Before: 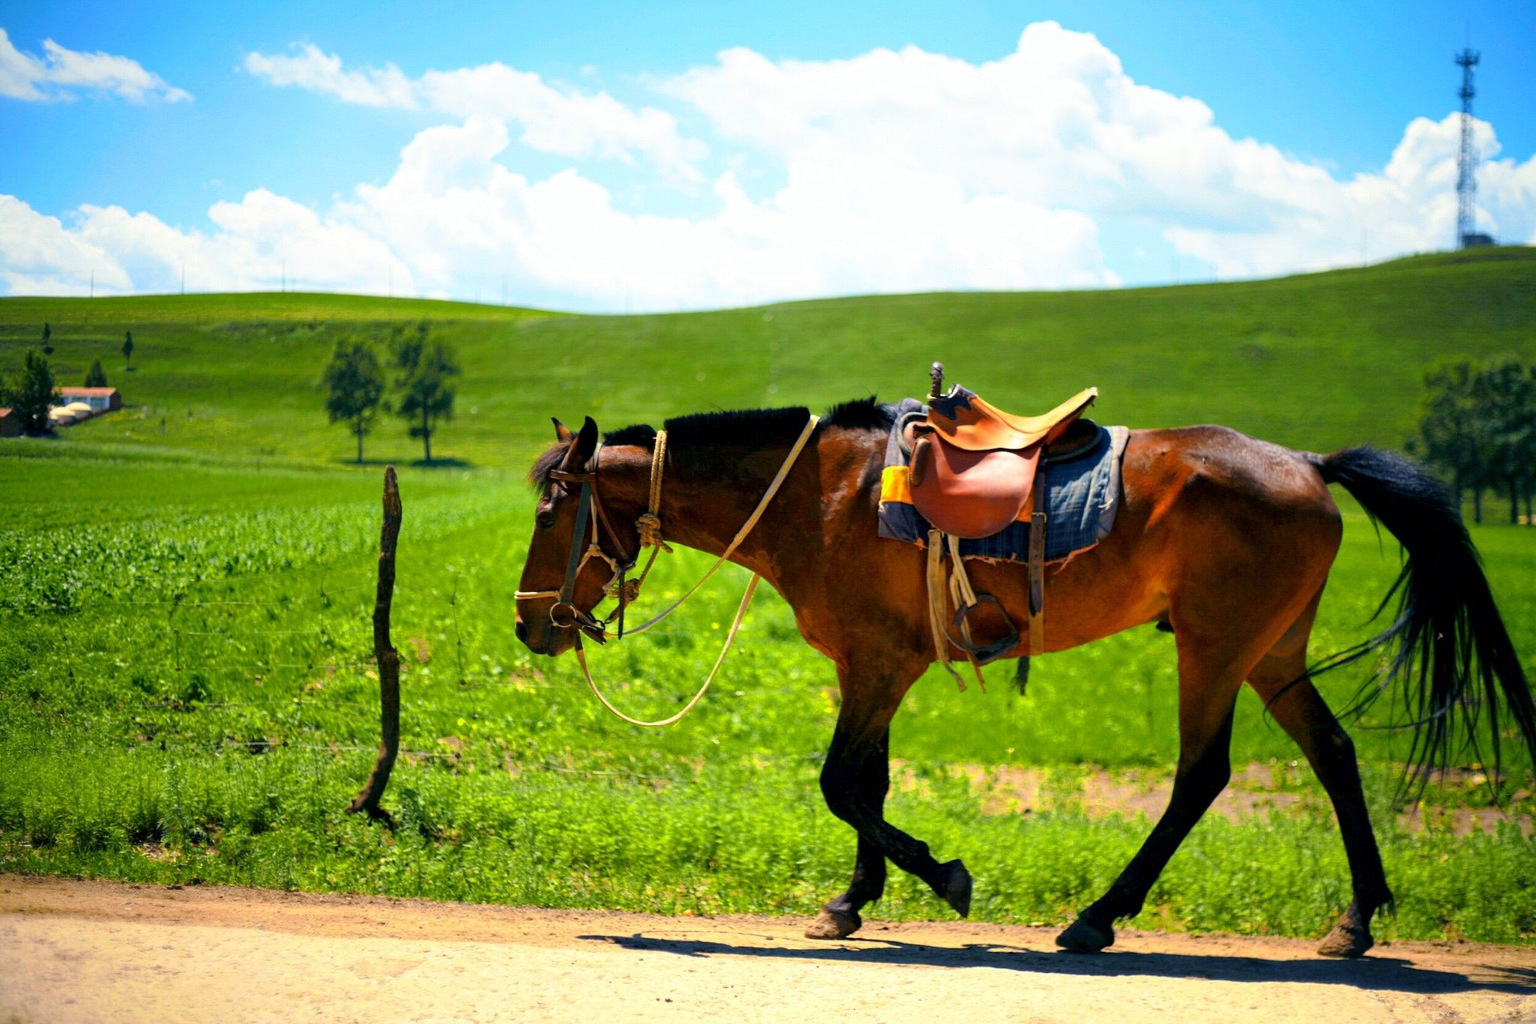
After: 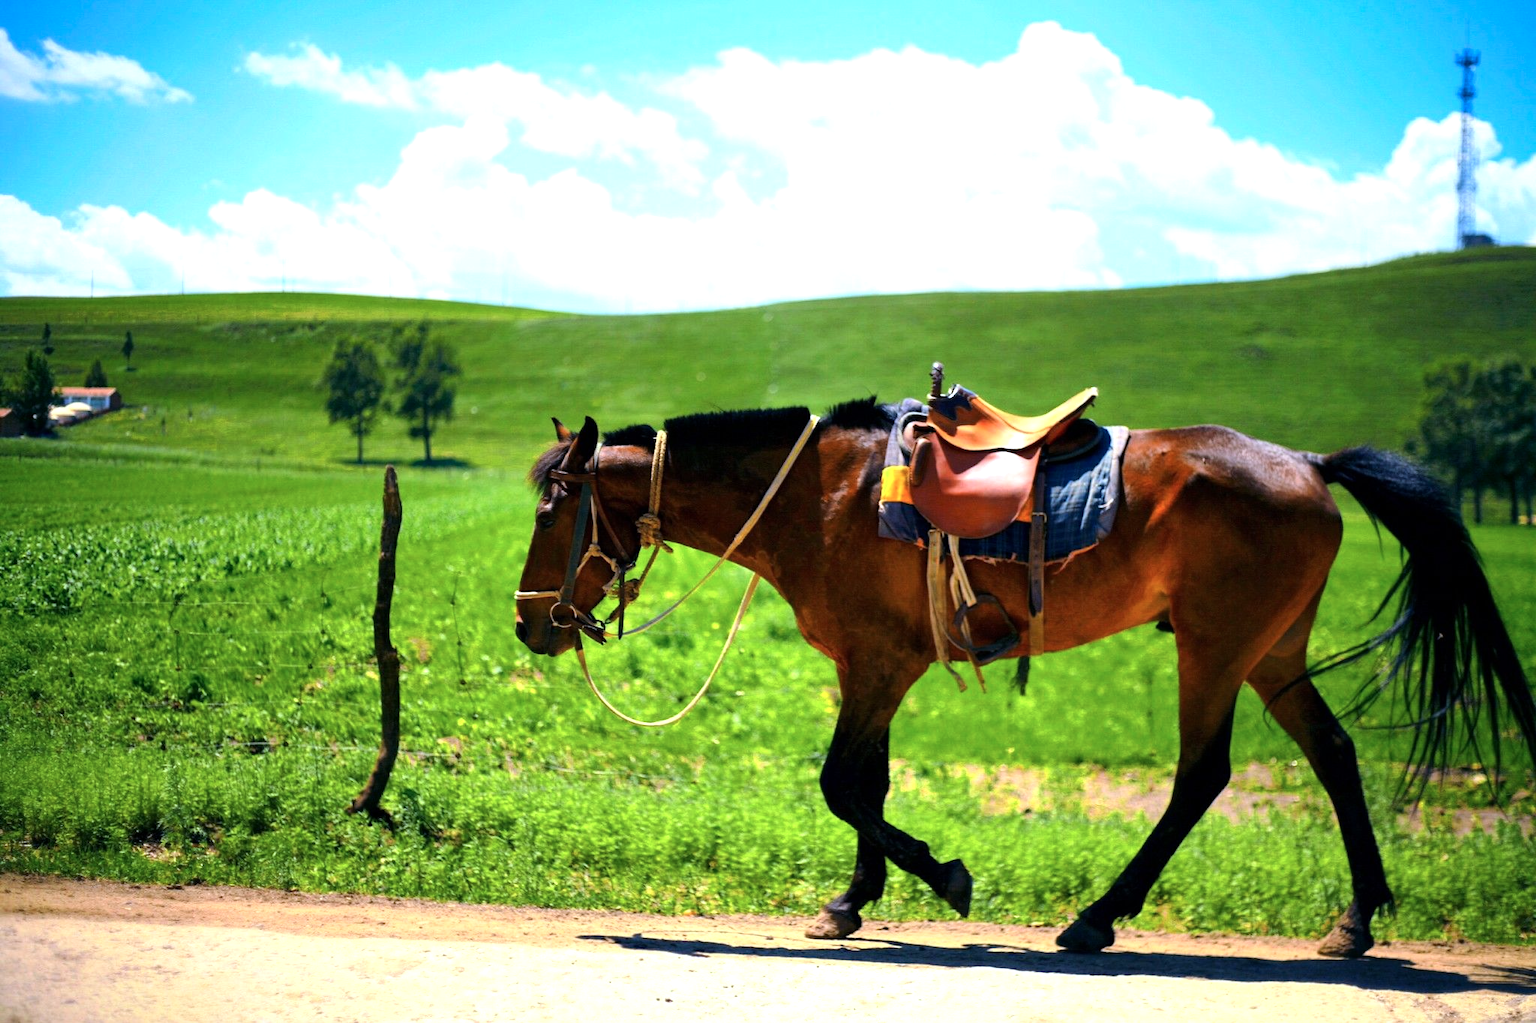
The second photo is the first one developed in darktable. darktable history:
color correction: highlights a* -0.137, highlights b* 0.137
color calibration: illuminant as shot in camera, x 0.37, y 0.382, temperature 4313.32 K
tone equalizer: -8 EV -0.417 EV, -7 EV -0.389 EV, -6 EV -0.333 EV, -5 EV -0.222 EV, -3 EV 0.222 EV, -2 EV 0.333 EV, -1 EV 0.389 EV, +0 EV 0.417 EV, edges refinement/feathering 500, mask exposure compensation -1.57 EV, preserve details no
